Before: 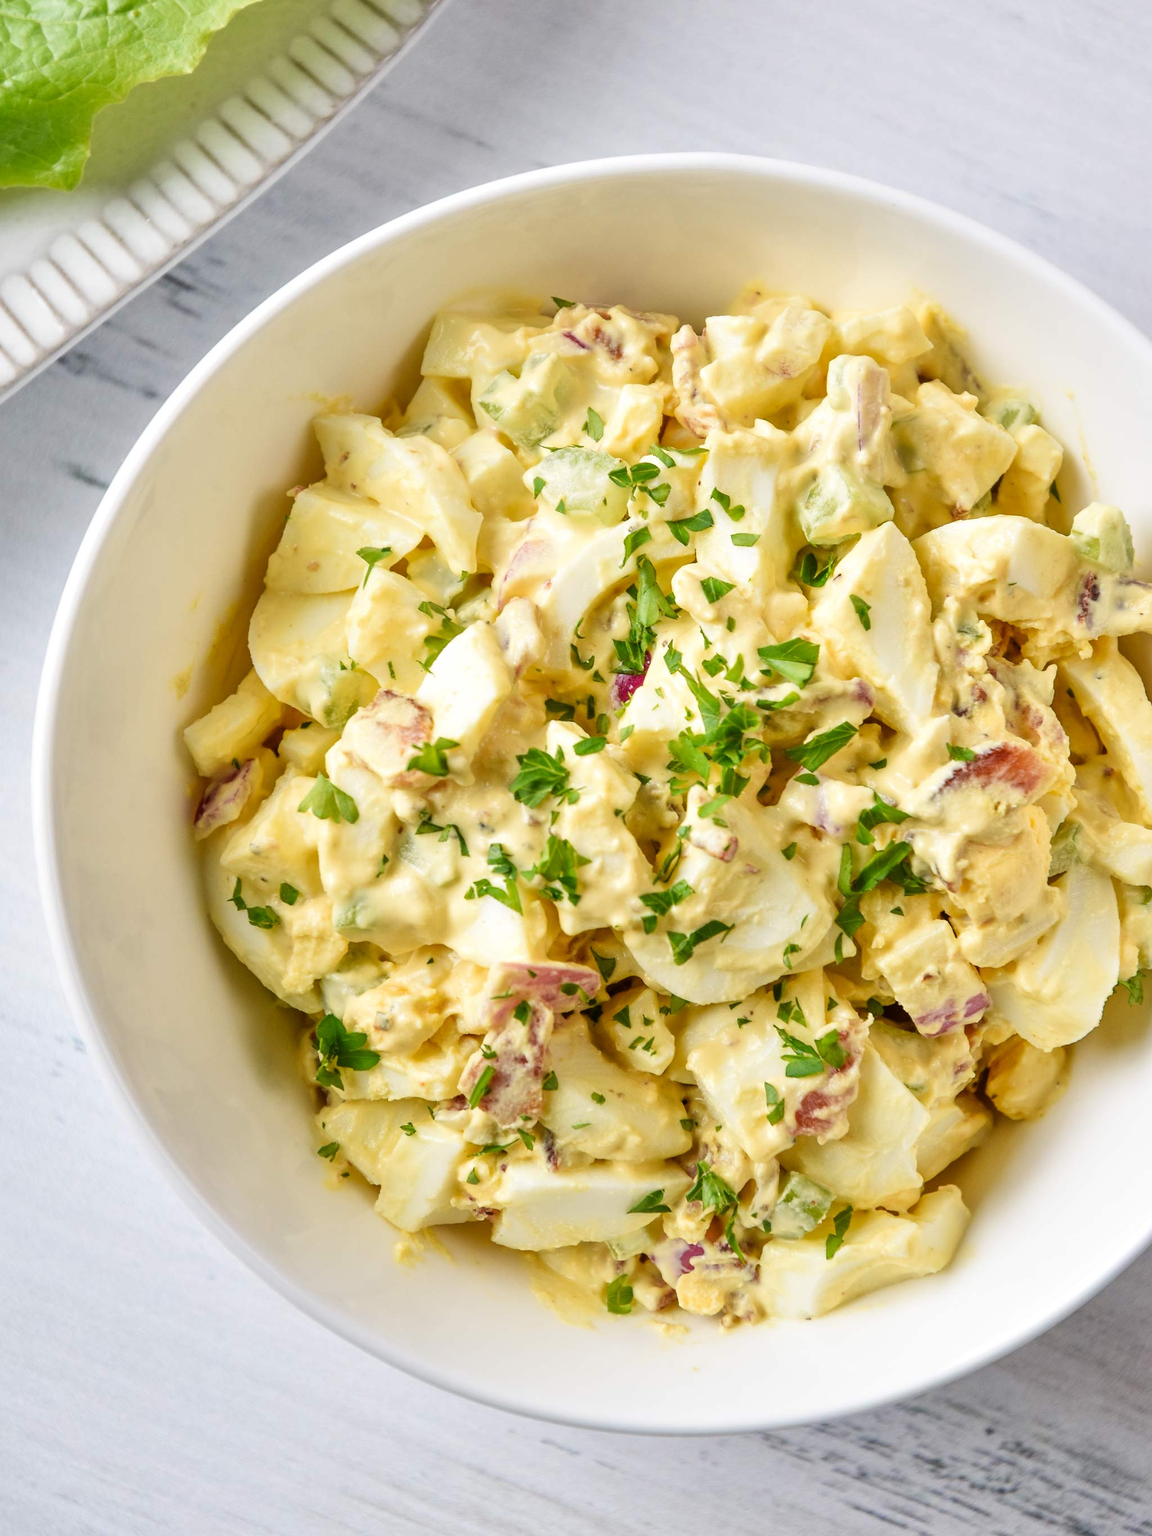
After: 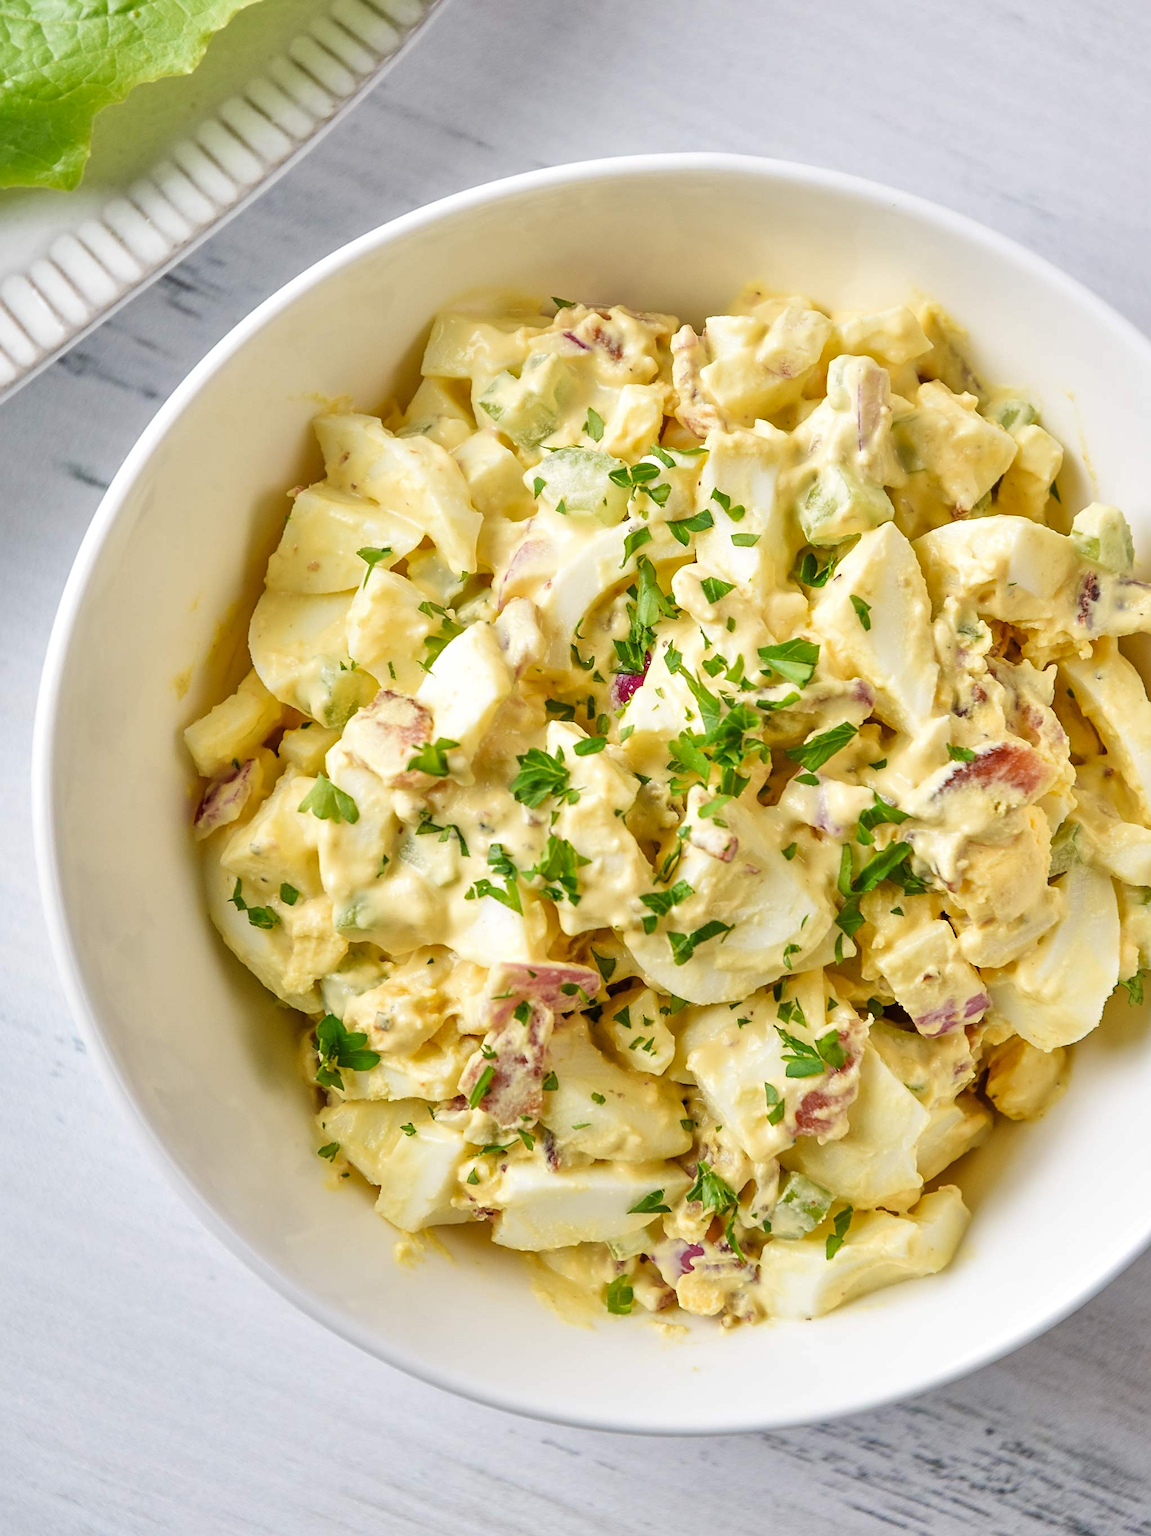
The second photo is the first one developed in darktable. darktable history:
sharpen: radius 2.504, amount 0.328
shadows and highlights: shadows 25.1, highlights -25.88
